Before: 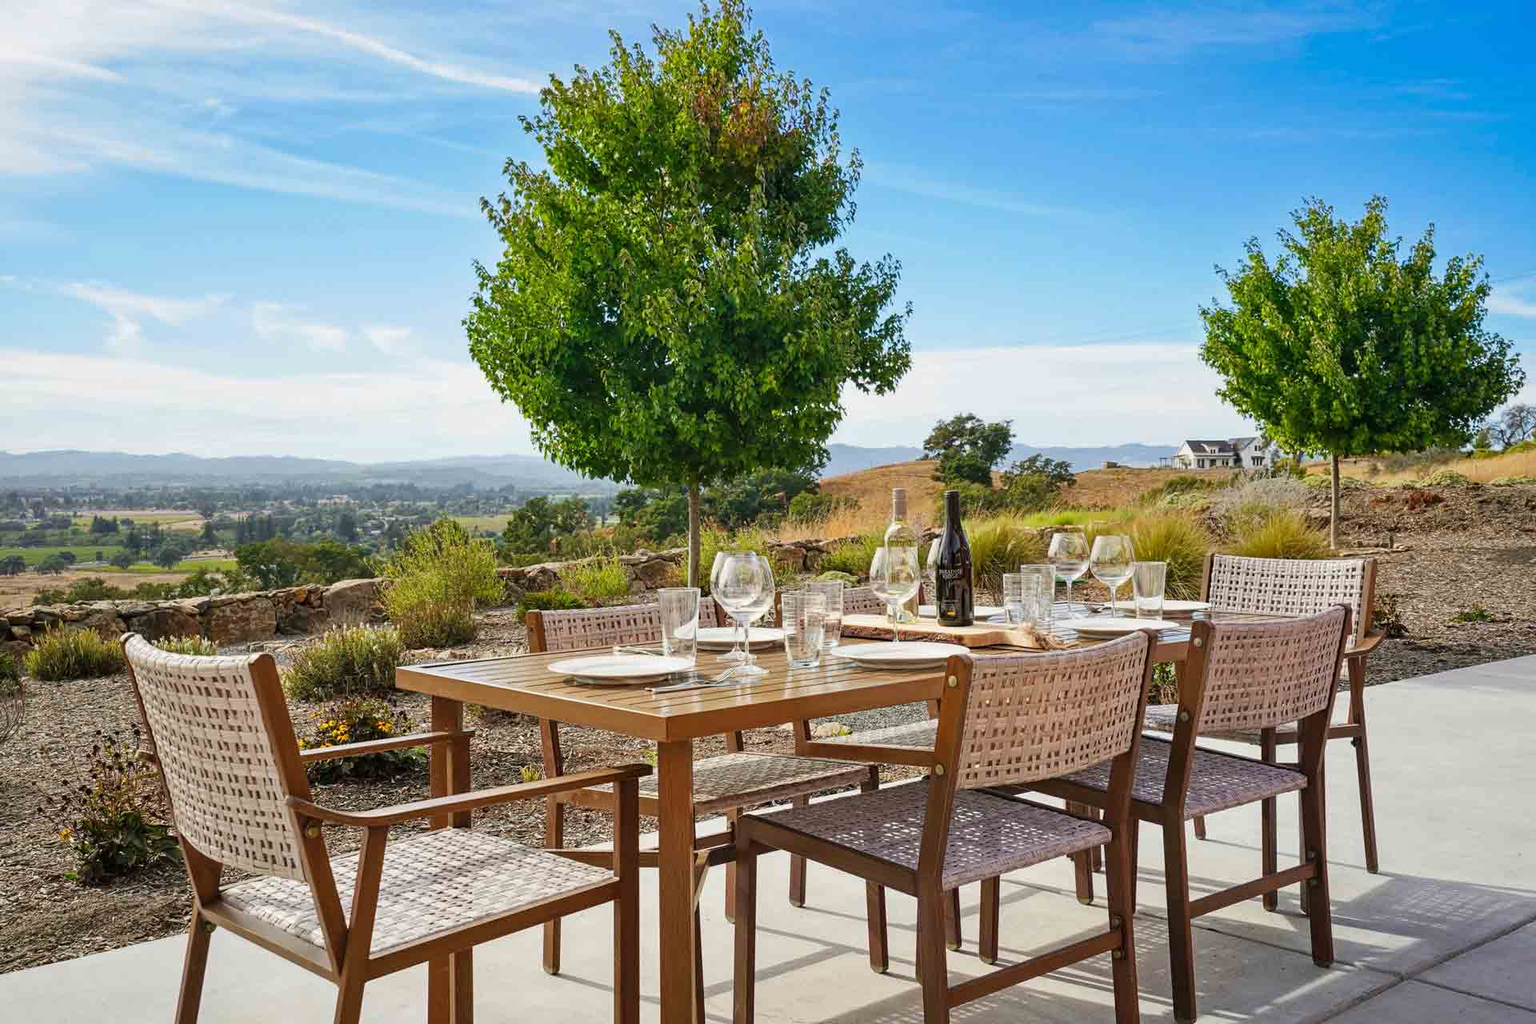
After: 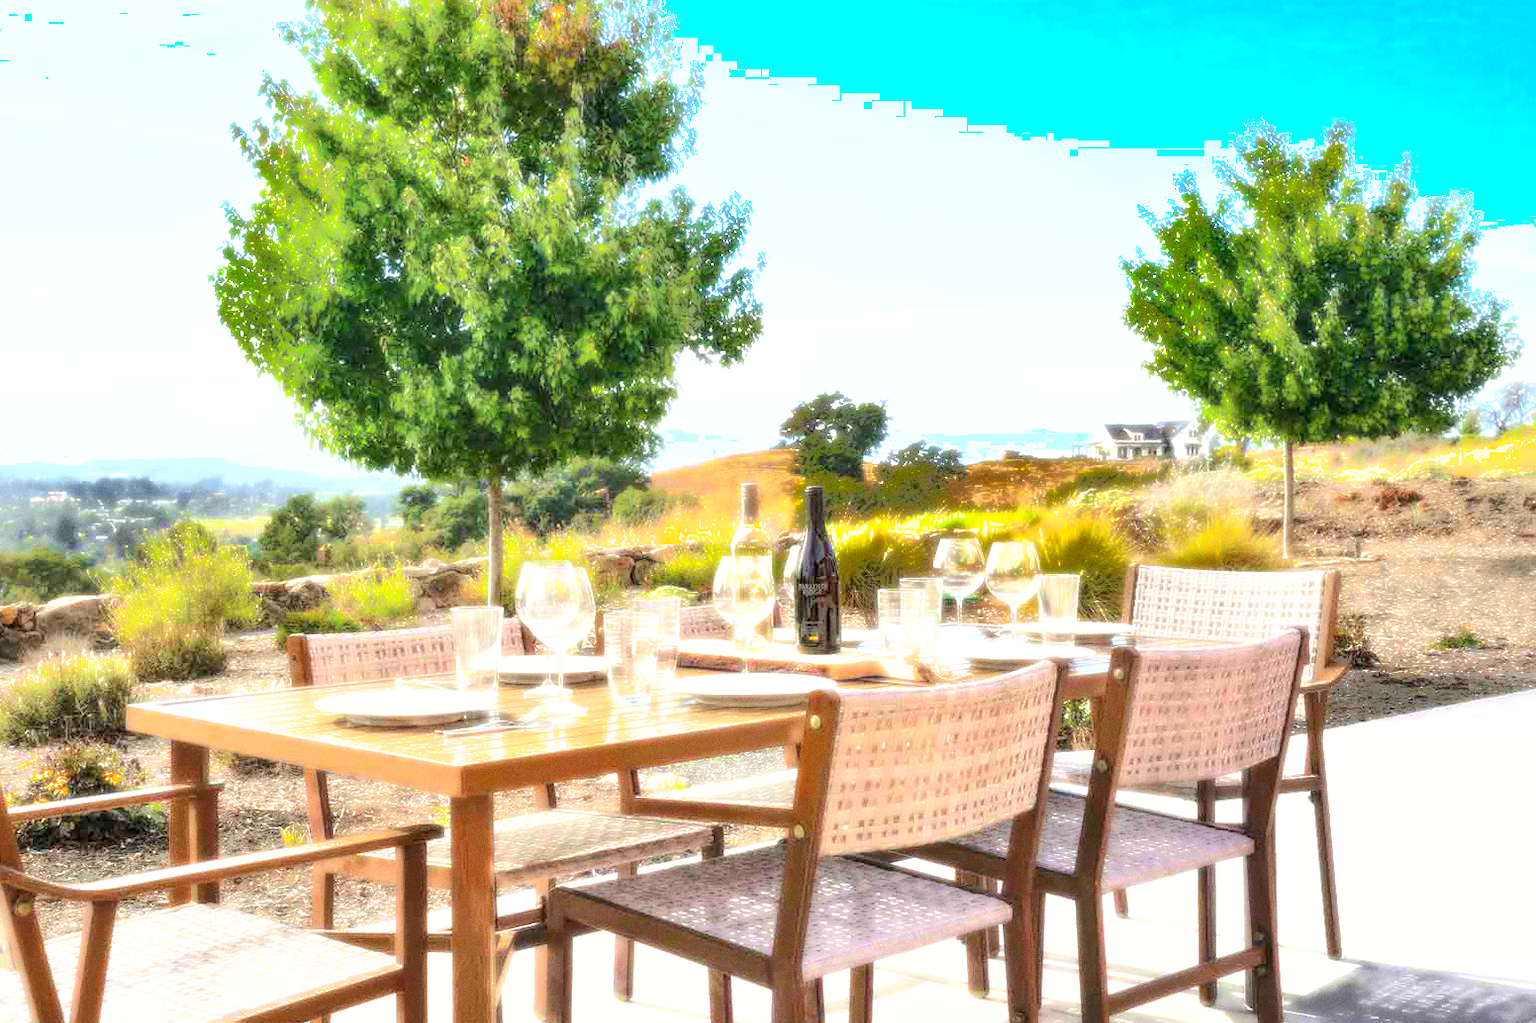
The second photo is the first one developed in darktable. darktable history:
grain: coarseness 0.09 ISO
bloom: size 0%, threshold 54.82%, strength 8.31%
exposure: exposure 1.137 EV, compensate highlight preservation false
crop: left 19.159%, top 9.58%, bottom 9.58%
shadows and highlights: shadows 38.43, highlights -74.54
